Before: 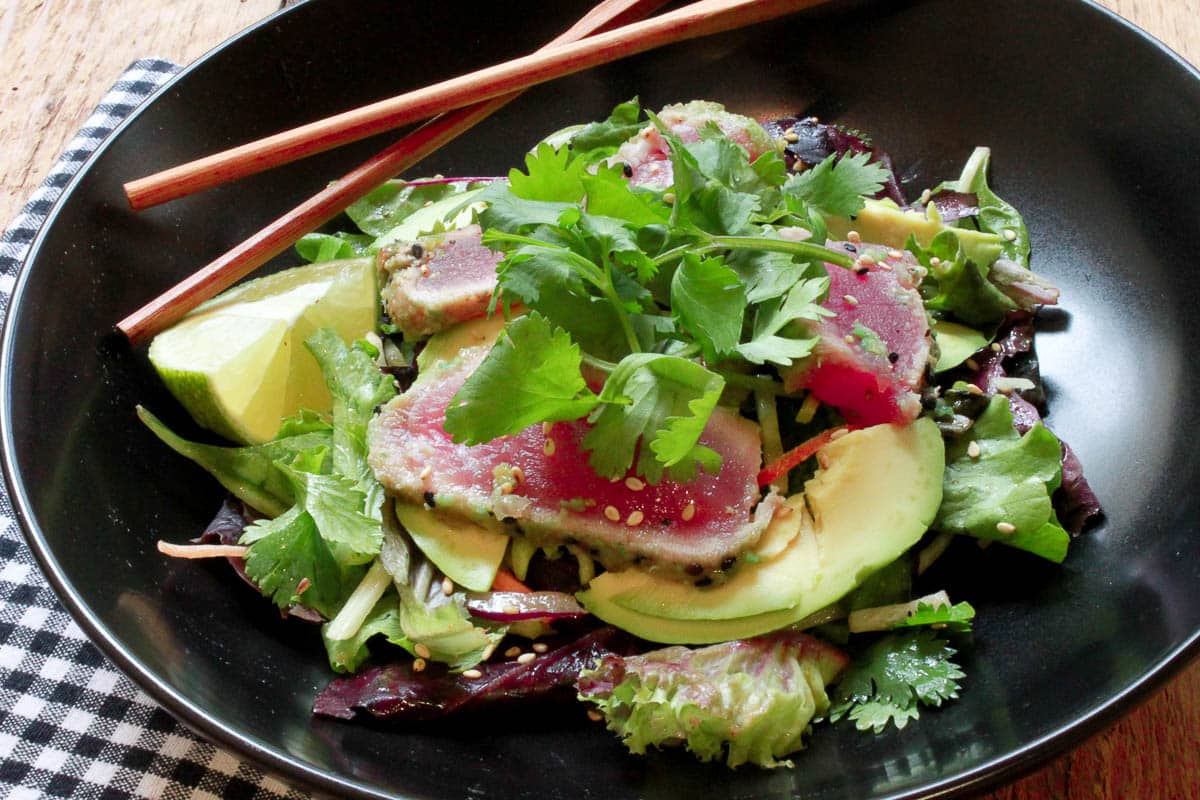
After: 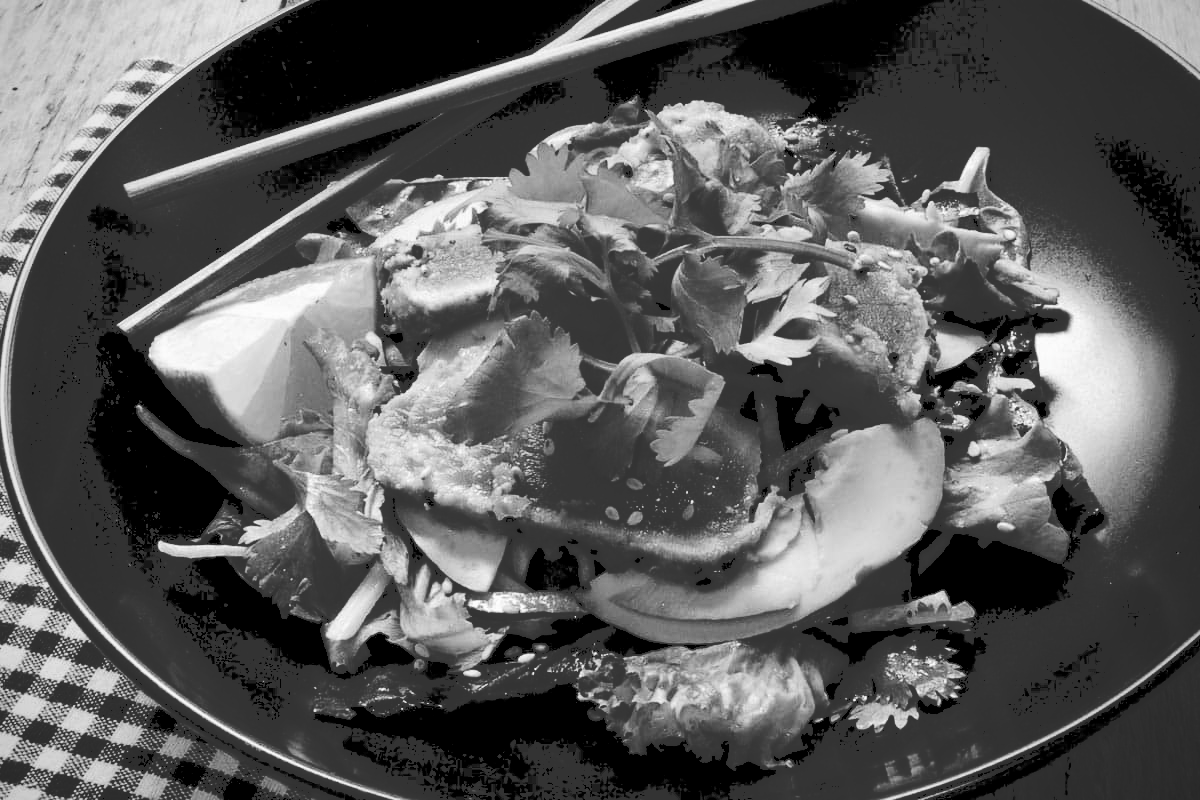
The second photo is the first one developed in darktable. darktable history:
exposure: black level correction 0.005, exposure 0.001 EV, compensate highlight preservation false
vignetting: on, module defaults
tone curve: curves: ch0 [(0, 0) (0.003, 0.211) (0.011, 0.211) (0.025, 0.215) (0.044, 0.218) (0.069, 0.224) (0.1, 0.227) (0.136, 0.233) (0.177, 0.247) (0.224, 0.275) (0.277, 0.309) (0.335, 0.366) (0.399, 0.438) (0.468, 0.515) (0.543, 0.586) (0.623, 0.658) (0.709, 0.735) (0.801, 0.821) (0.898, 0.889) (1, 1)], color space Lab, independent channels, preserve colors none
color calibration: output gray [0.31, 0.36, 0.33, 0], illuminant as shot in camera, x 0.358, y 0.373, temperature 4628.91 K
contrast brightness saturation: contrast 0.214, brightness -0.114, saturation 0.207
